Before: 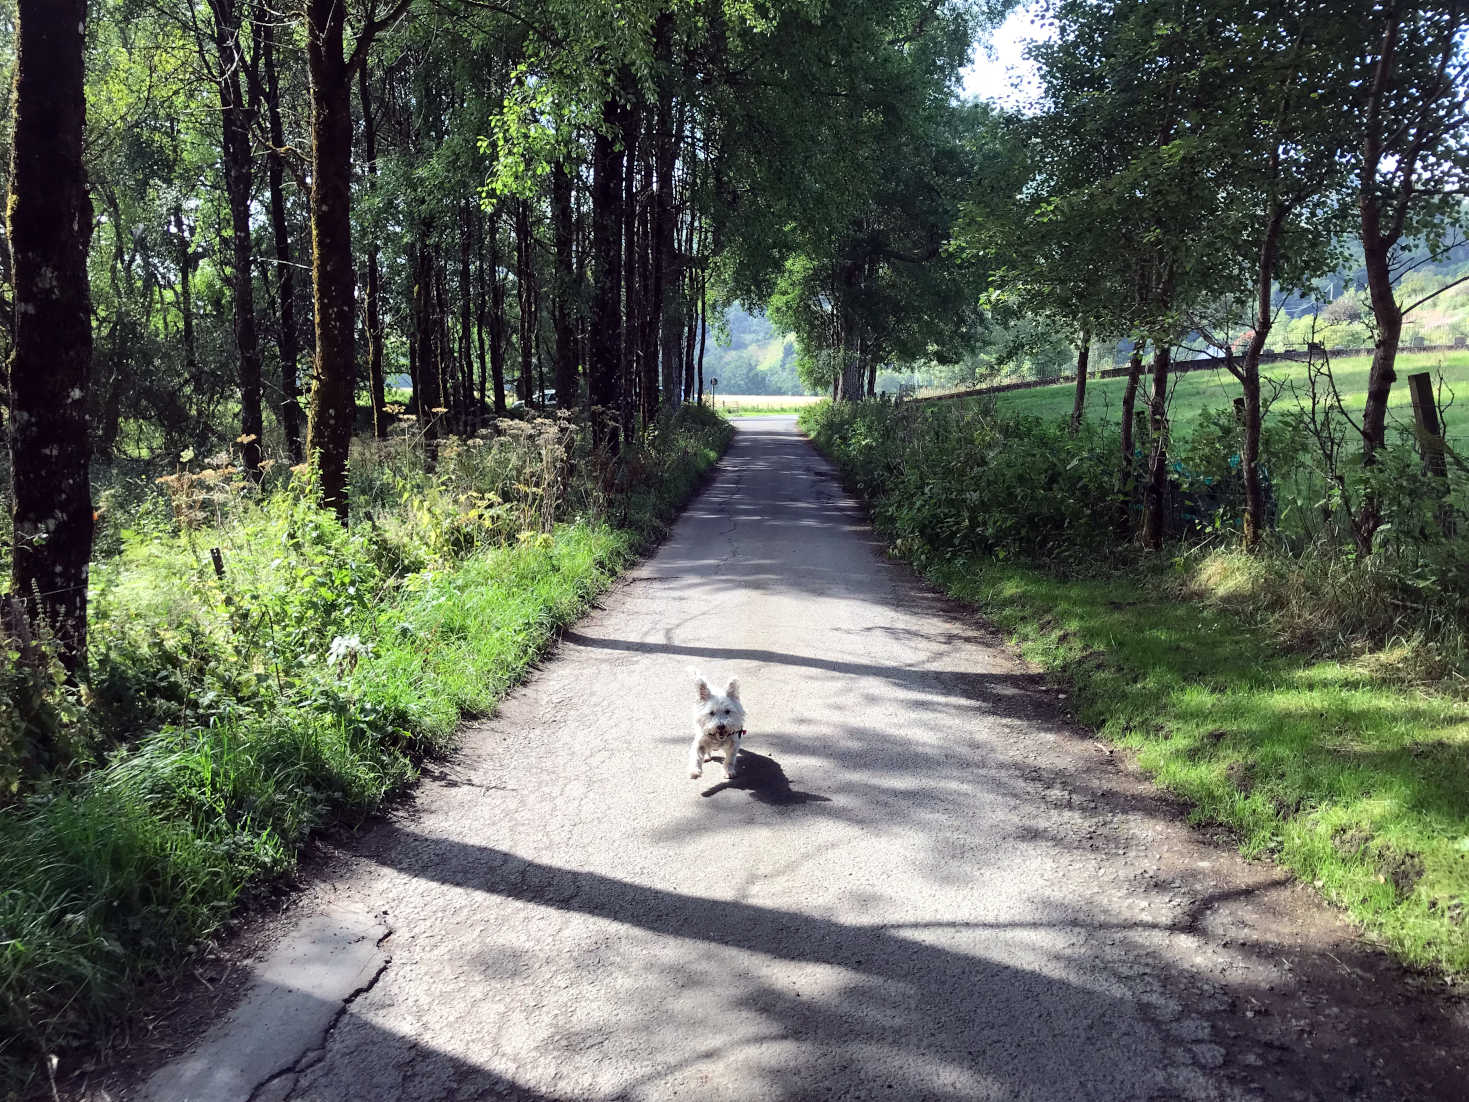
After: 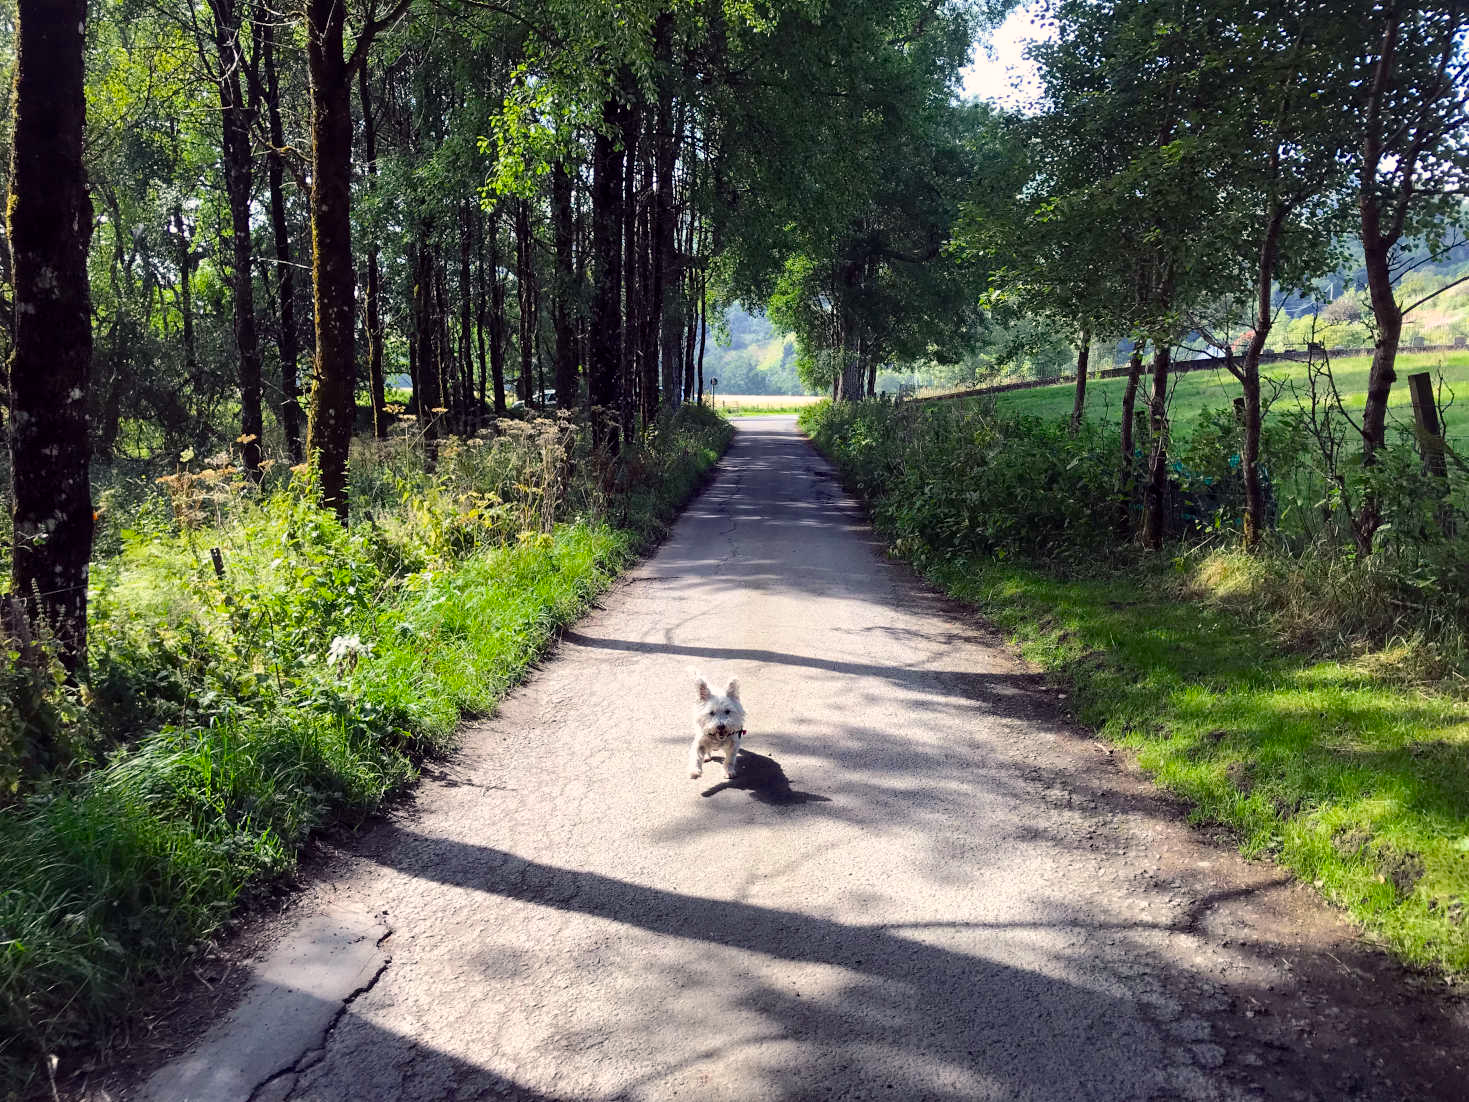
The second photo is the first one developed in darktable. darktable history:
color balance rgb: highlights gain › chroma 1.582%, highlights gain › hue 57.08°, perceptual saturation grading › global saturation 19.617%, saturation formula JzAzBz (2021)
